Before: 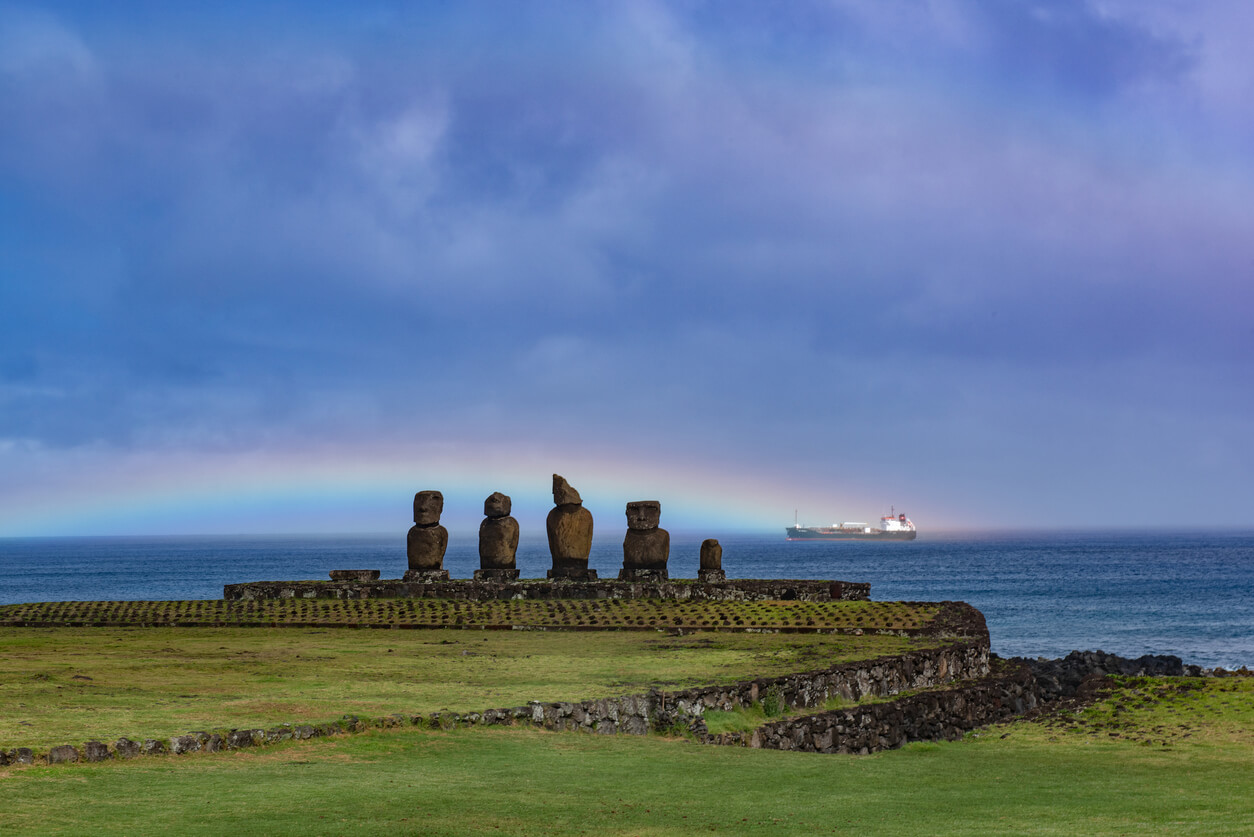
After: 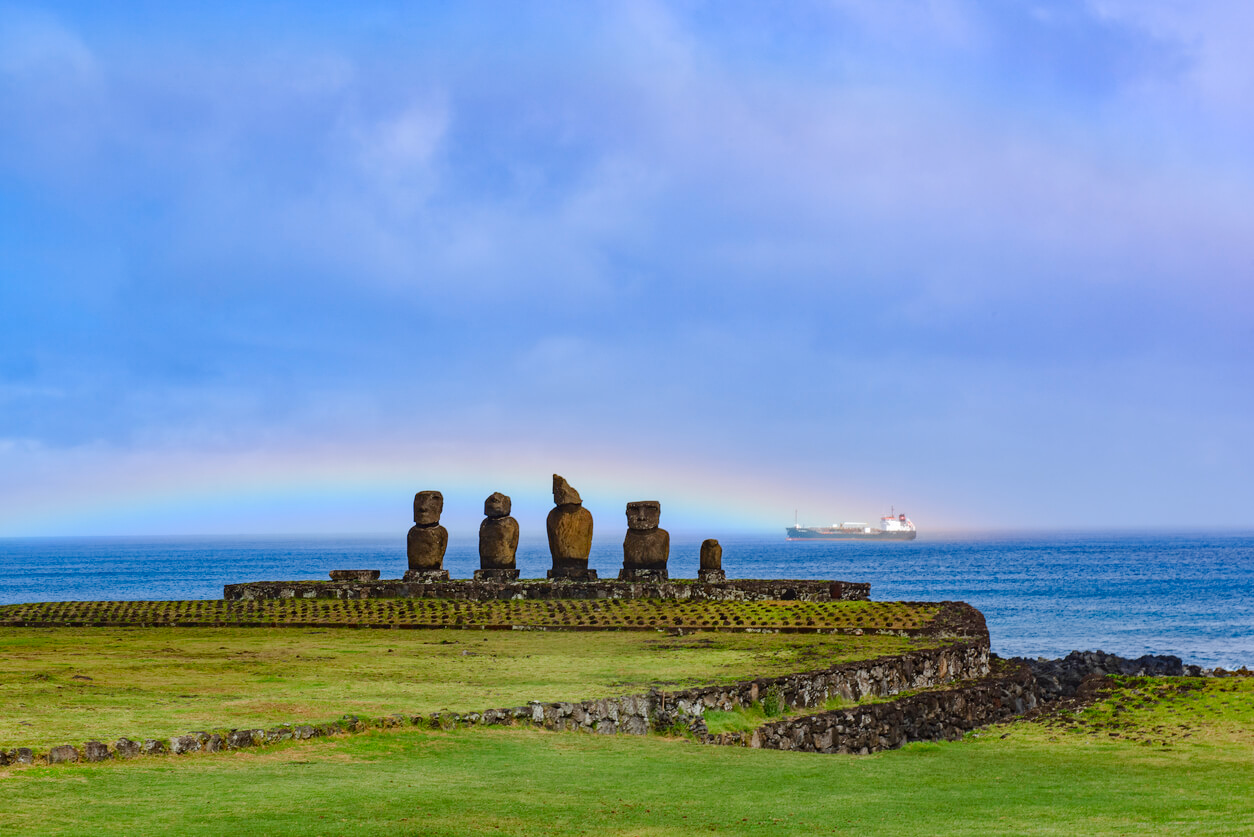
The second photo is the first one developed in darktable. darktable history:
tone curve: curves: ch0 [(0, 0) (0.003, 0.004) (0.011, 0.015) (0.025, 0.033) (0.044, 0.059) (0.069, 0.092) (0.1, 0.132) (0.136, 0.18) (0.177, 0.235) (0.224, 0.297) (0.277, 0.366) (0.335, 0.44) (0.399, 0.52) (0.468, 0.594) (0.543, 0.661) (0.623, 0.727) (0.709, 0.79) (0.801, 0.86) (0.898, 0.928) (1, 1)], preserve colors none
color look up table: target L [64.97, 46.35, 33.2, 100, 80.68, 72.92, 63.12, 57.65, 51.81, 42.94, 45.47, 38.37, 26.65, 71.02, 58.89, 50.52, 49.2, 35.4, 24.54, 24.98, 63.44, 48.11, 42.58, 27, 0 ×25], target a [-24.6, -38.53, -10.8, -0.001, 0.177, 3.198, 21.29, 21.46, 43.2, -0.174, 54.79, 56.38, 15.88, -0.286, -0.182, 8.698, 54.64, 11.02, 26.46, 21.97, -29.77, -20.03, -2.396, -0.413, 0 ×25], target b [61.2, 37.51, 26.99, 0.009, 1.384, 77.1, 65.37, 18.25, 51.87, 0.146, 16.42, 28.52, 19.18, -1.17, -1.402, -33.1, -16.44, -66, -21.38, -69.74, -6.836, -45.04, -35.67, -1.009, 0 ×25], num patches 24
